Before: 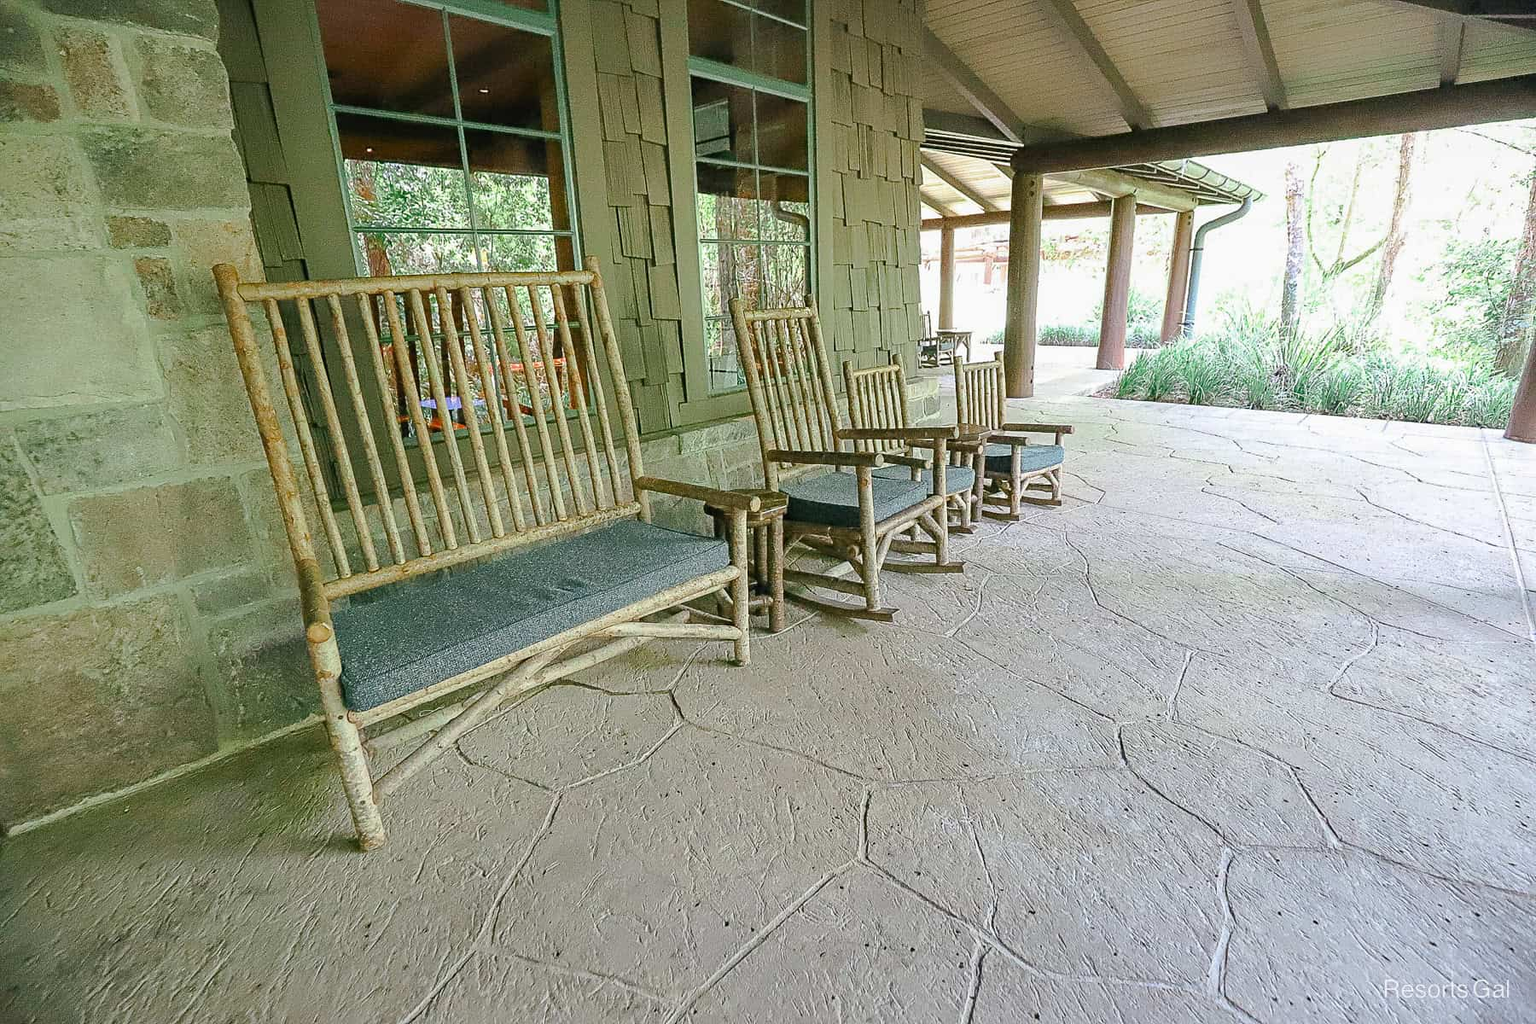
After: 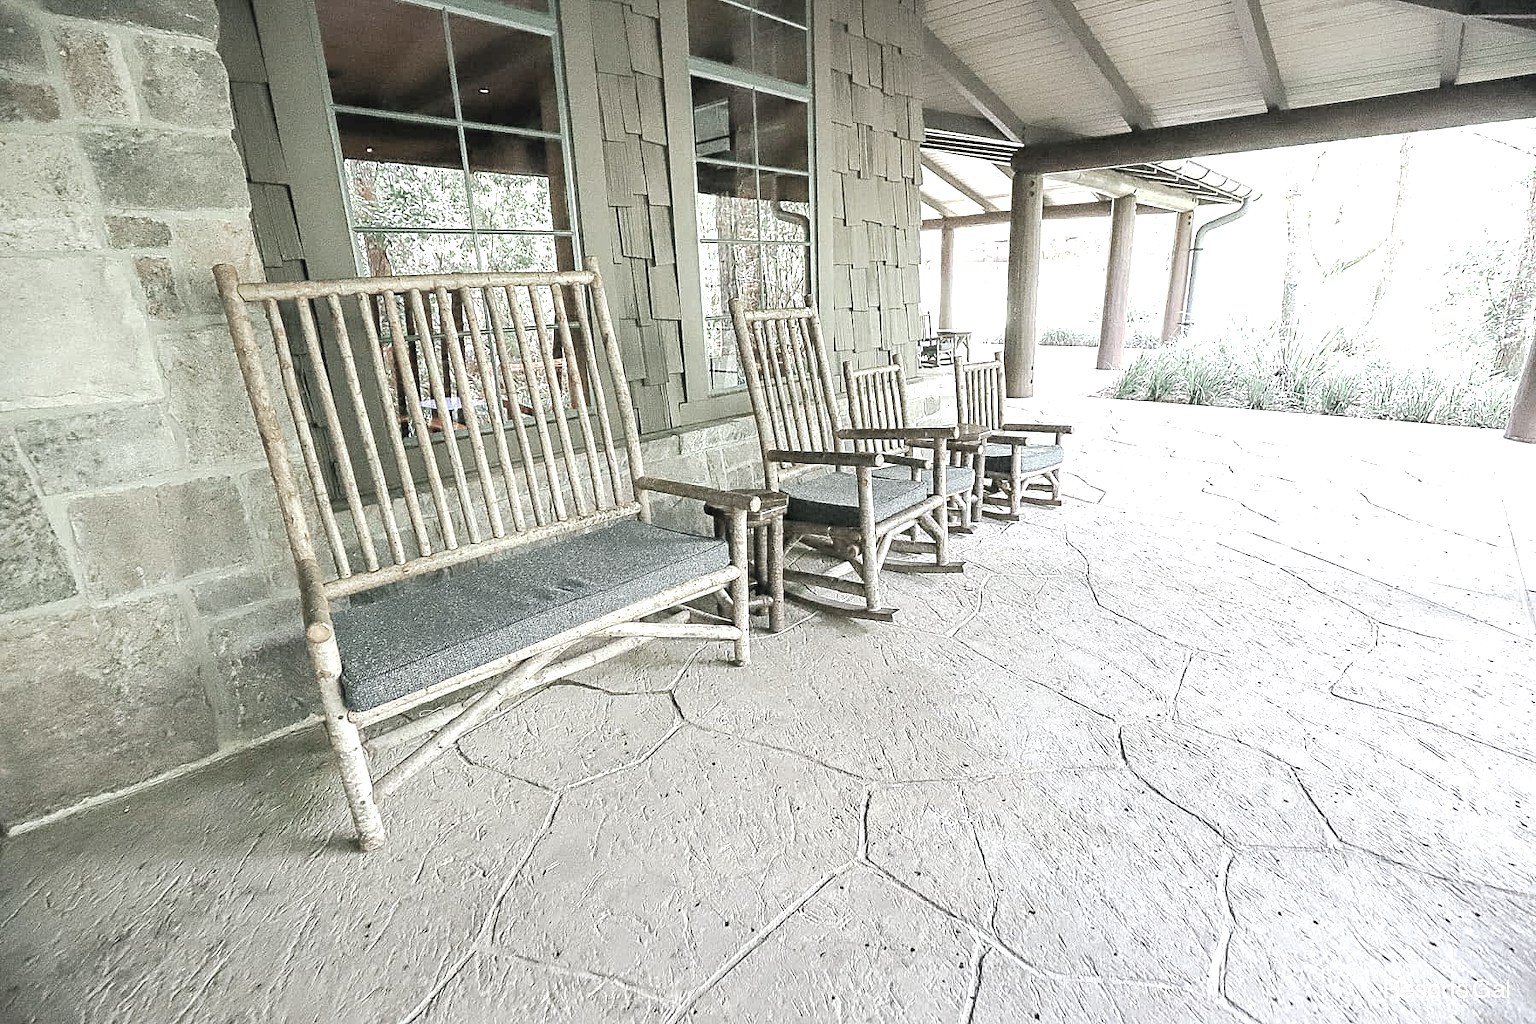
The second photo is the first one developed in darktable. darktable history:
exposure: exposure 0.939 EV, compensate highlight preservation false
color zones: curves: ch1 [(0, 0.153) (0.143, 0.15) (0.286, 0.151) (0.429, 0.152) (0.571, 0.152) (0.714, 0.151) (0.857, 0.151) (1, 0.153)]
